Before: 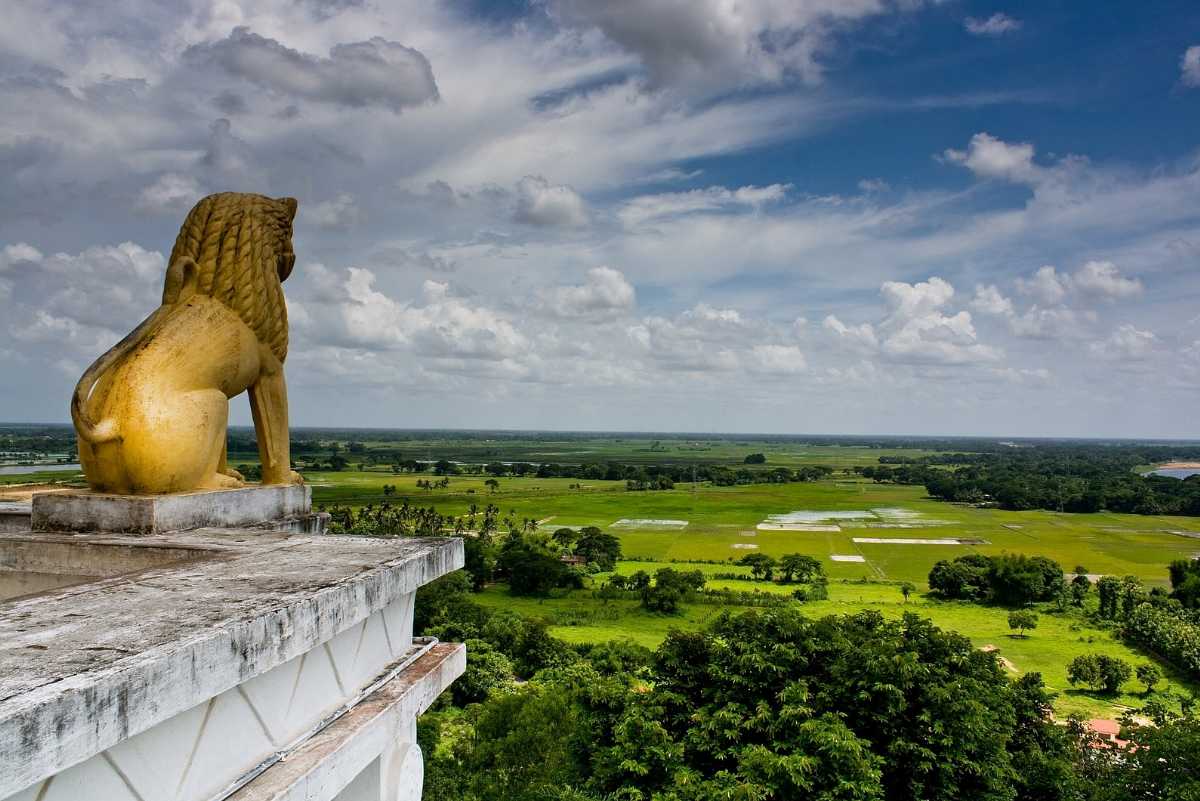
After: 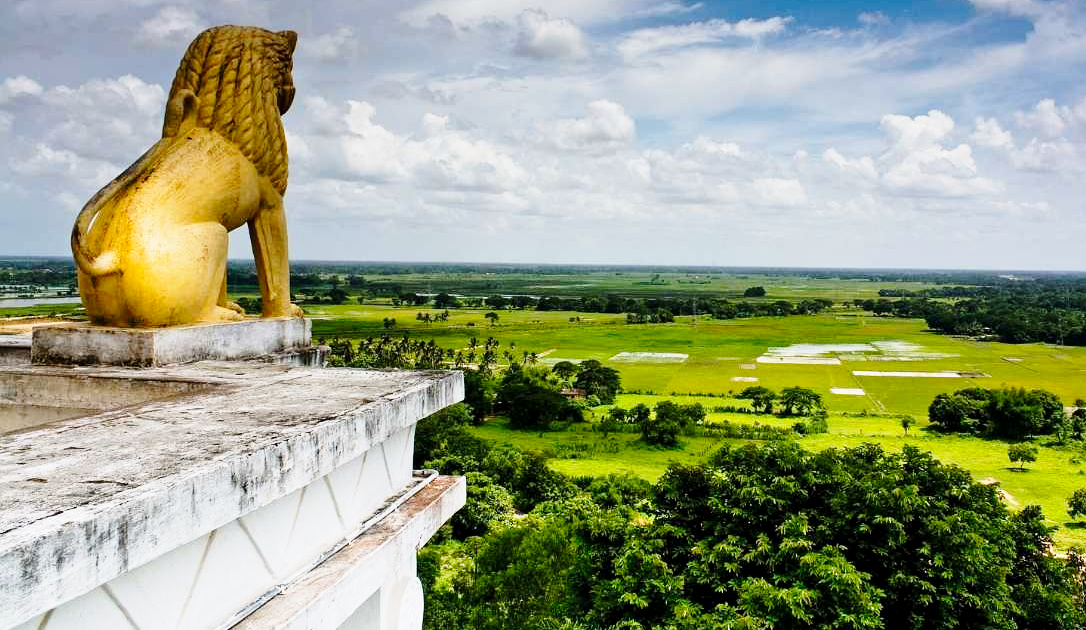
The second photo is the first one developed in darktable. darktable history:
exposure: black level correction 0.001, compensate highlight preservation false
base curve: curves: ch0 [(0, 0) (0.028, 0.03) (0.121, 0.232) (0.46, 0.748) (0.859, 0.968) (1, 1)], preserve colors none
crop: top 20.916%, right 9.437%, bottom 0.316%
